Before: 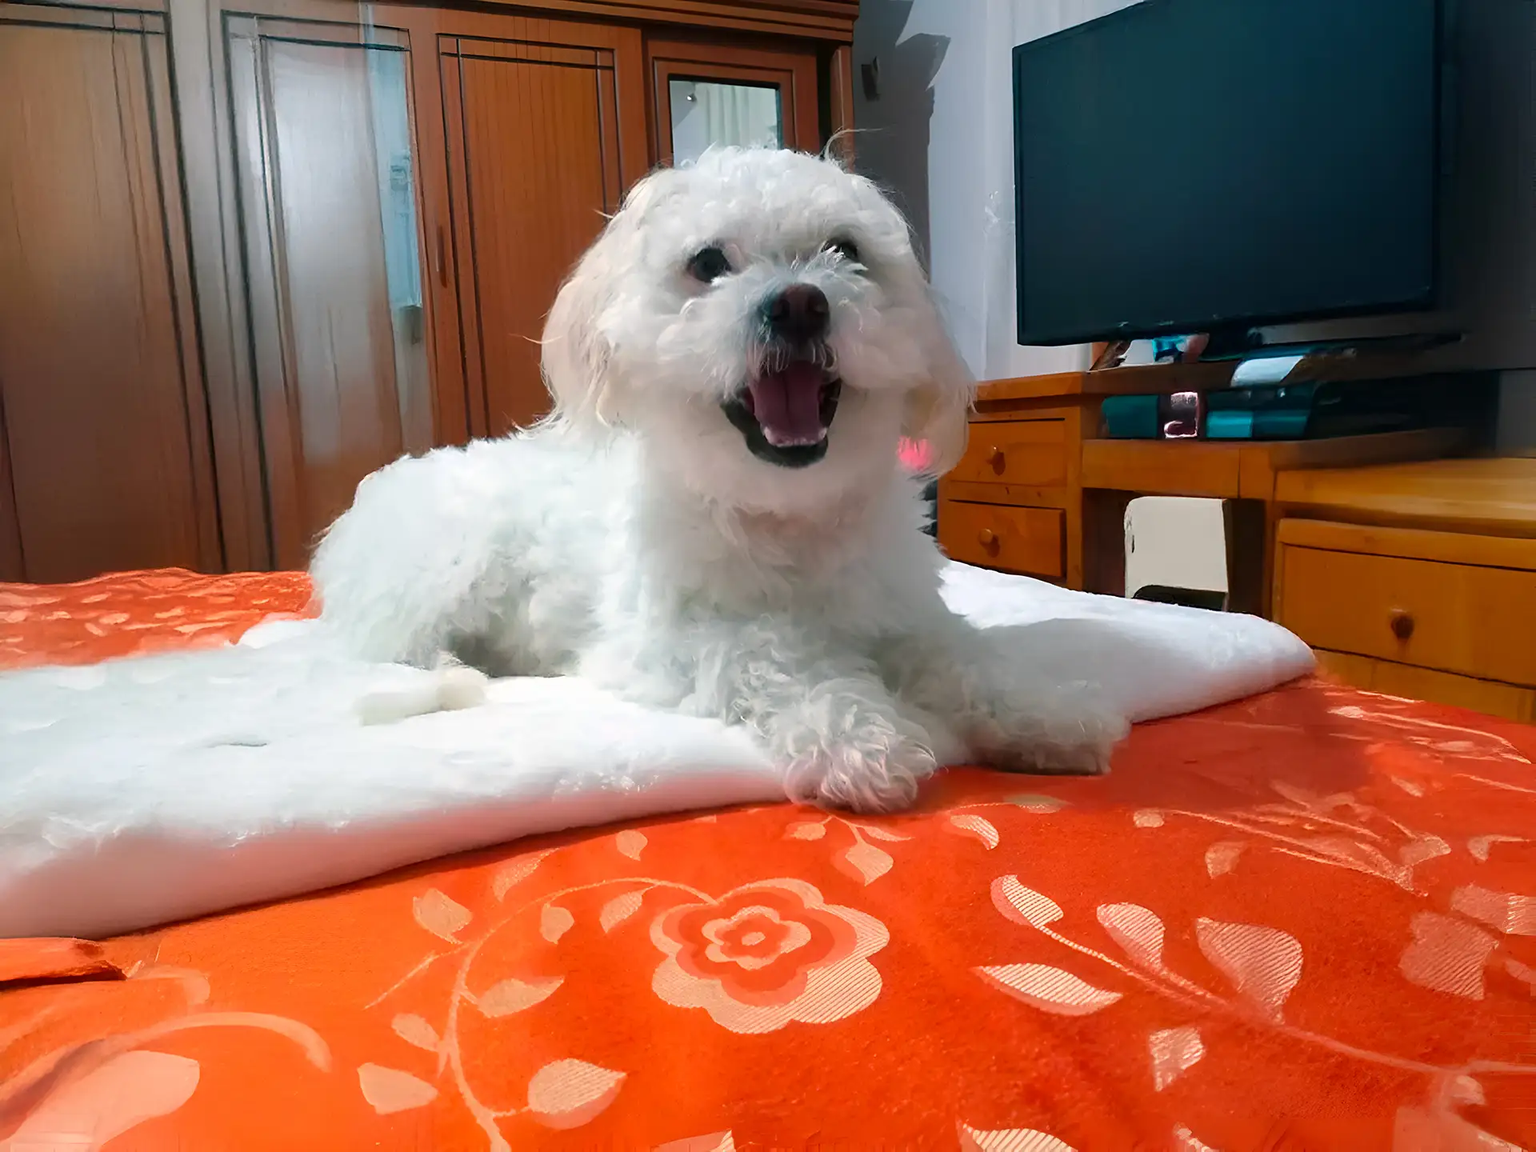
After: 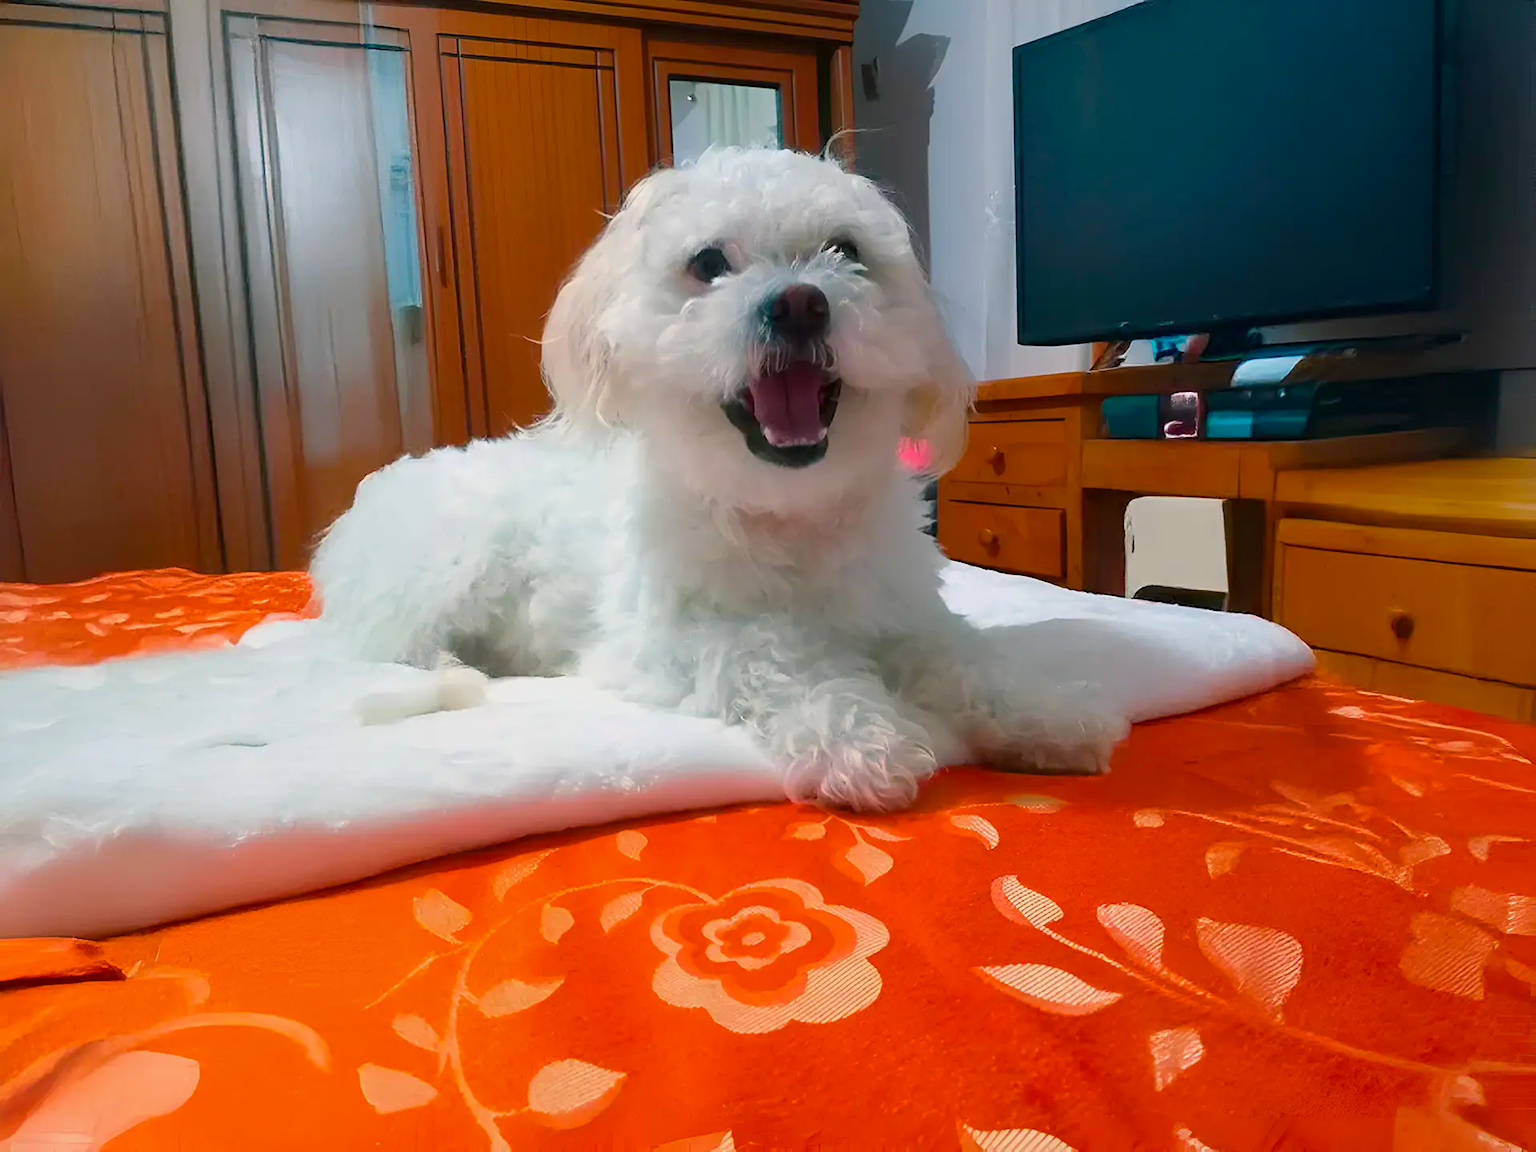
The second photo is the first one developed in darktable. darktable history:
color balance rgb: perceptual saturation grading › global saturation 31.109%, contrast -10.528%
